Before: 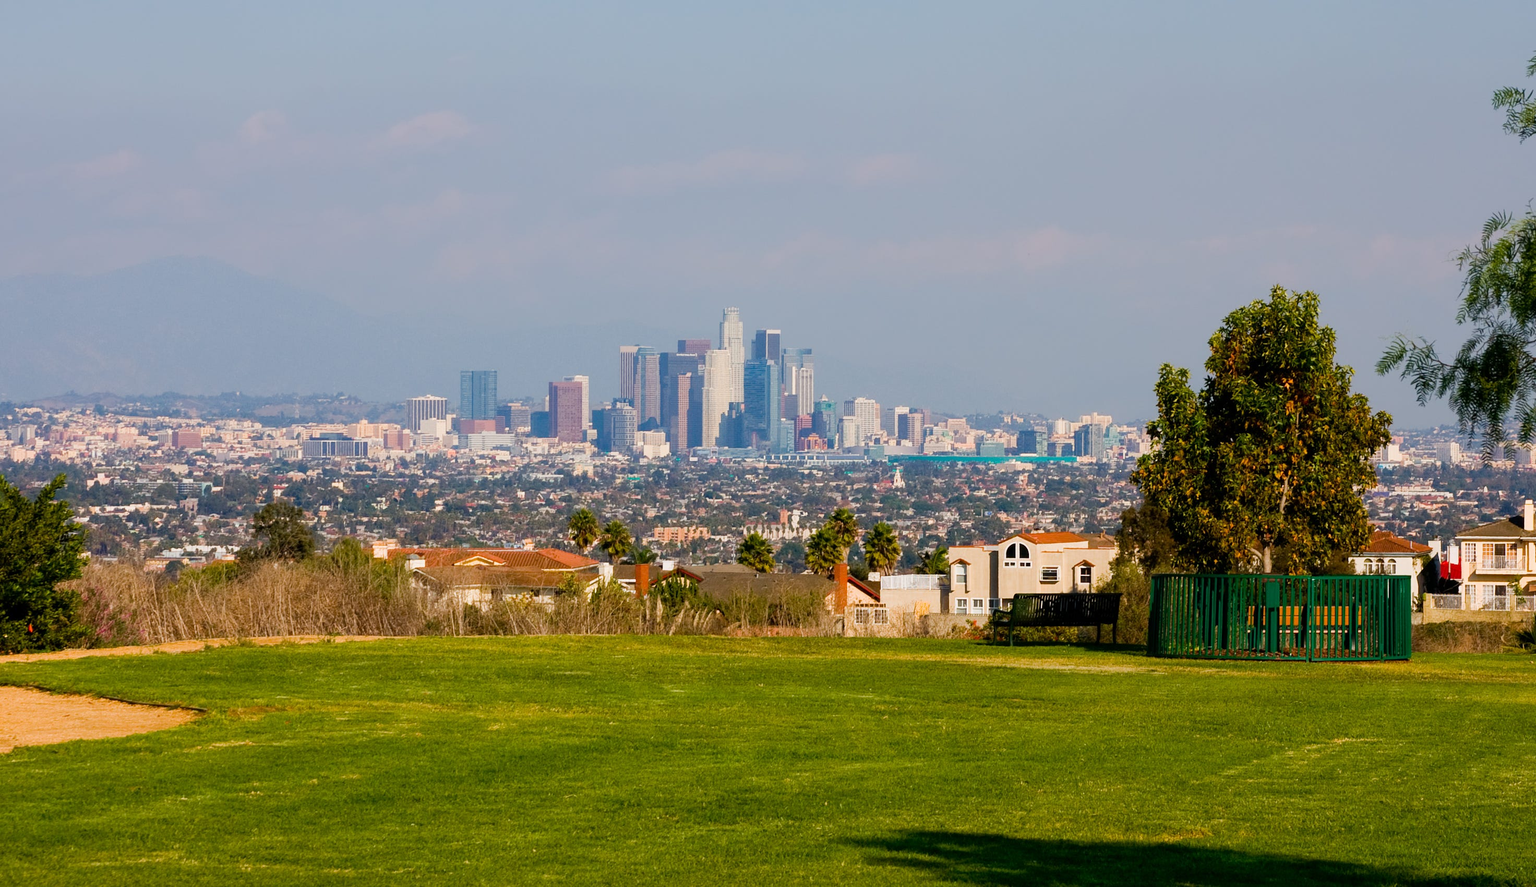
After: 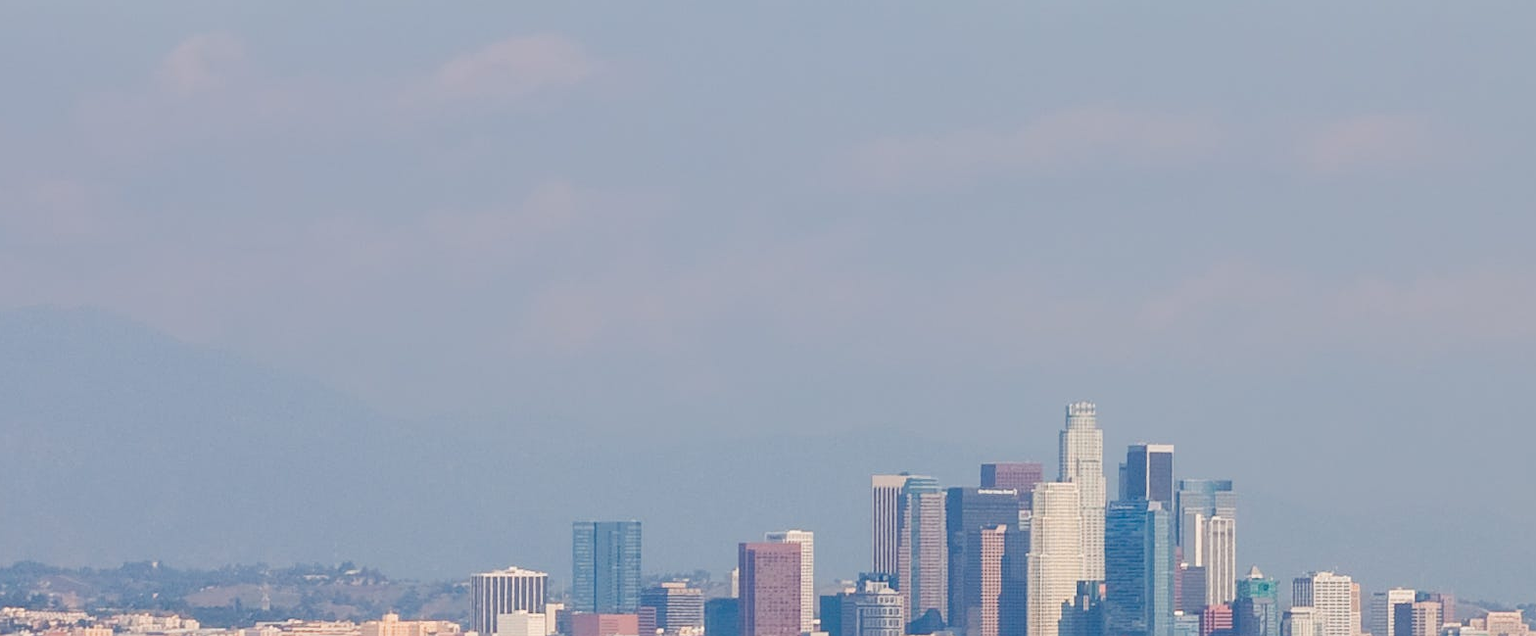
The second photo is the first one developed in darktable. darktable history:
crop: left 10.124%, top 10.529%, right 36.35%, bottom 51.211%
sharpen: amount 0.213
